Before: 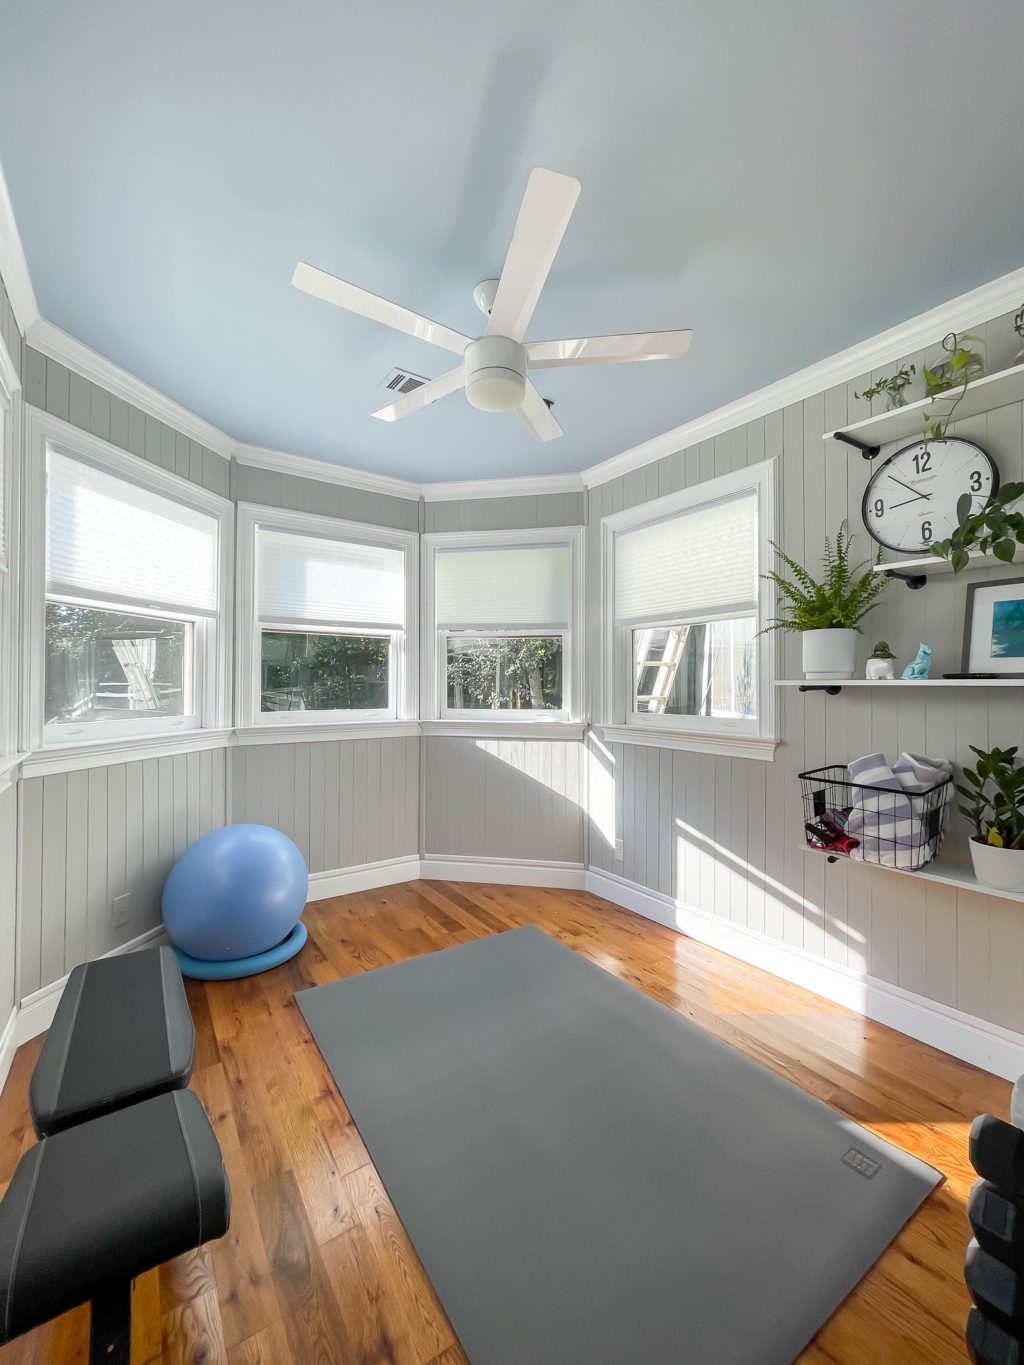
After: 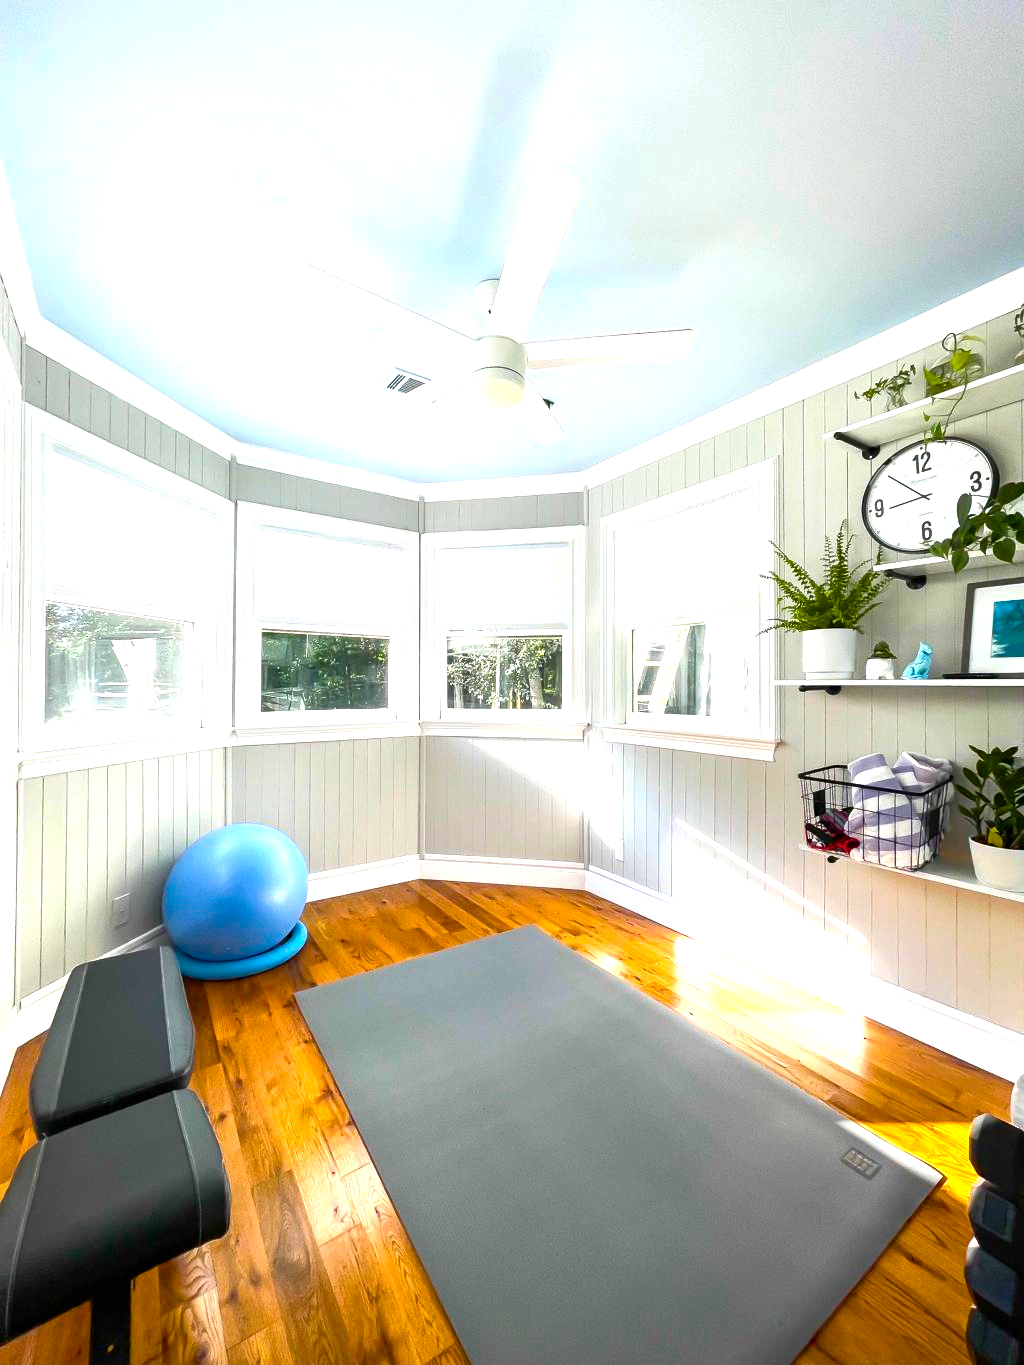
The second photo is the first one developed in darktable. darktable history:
color balance rgb: shadows lift › hue 86.23°, perceptual saturation grading › global saturation 27.515%, perceptual saturation grading › highlights -25.729%, perceptual saturation grading › shadows 24.487%, perceptual brilliance grading › highlights 14.309%, perceptual brilliance grading › mid-tones -5.309%, perceptual brilliance grading › shadows -26.565%, global vibrance 59.804%
exposure: black level correction 0, exposure 0.698 EV, compensate exposure bias true, compensate highlight preservation false
